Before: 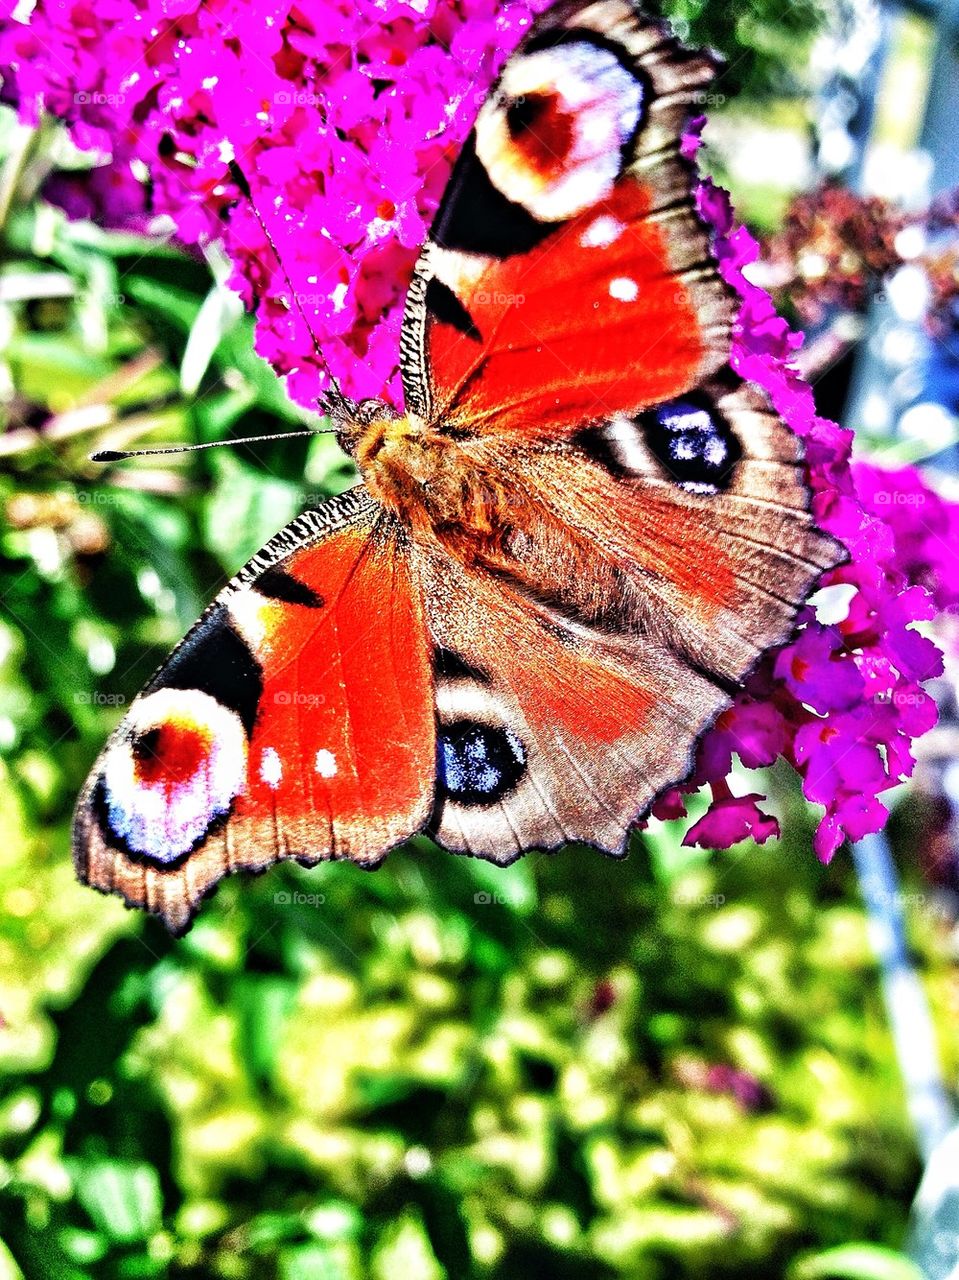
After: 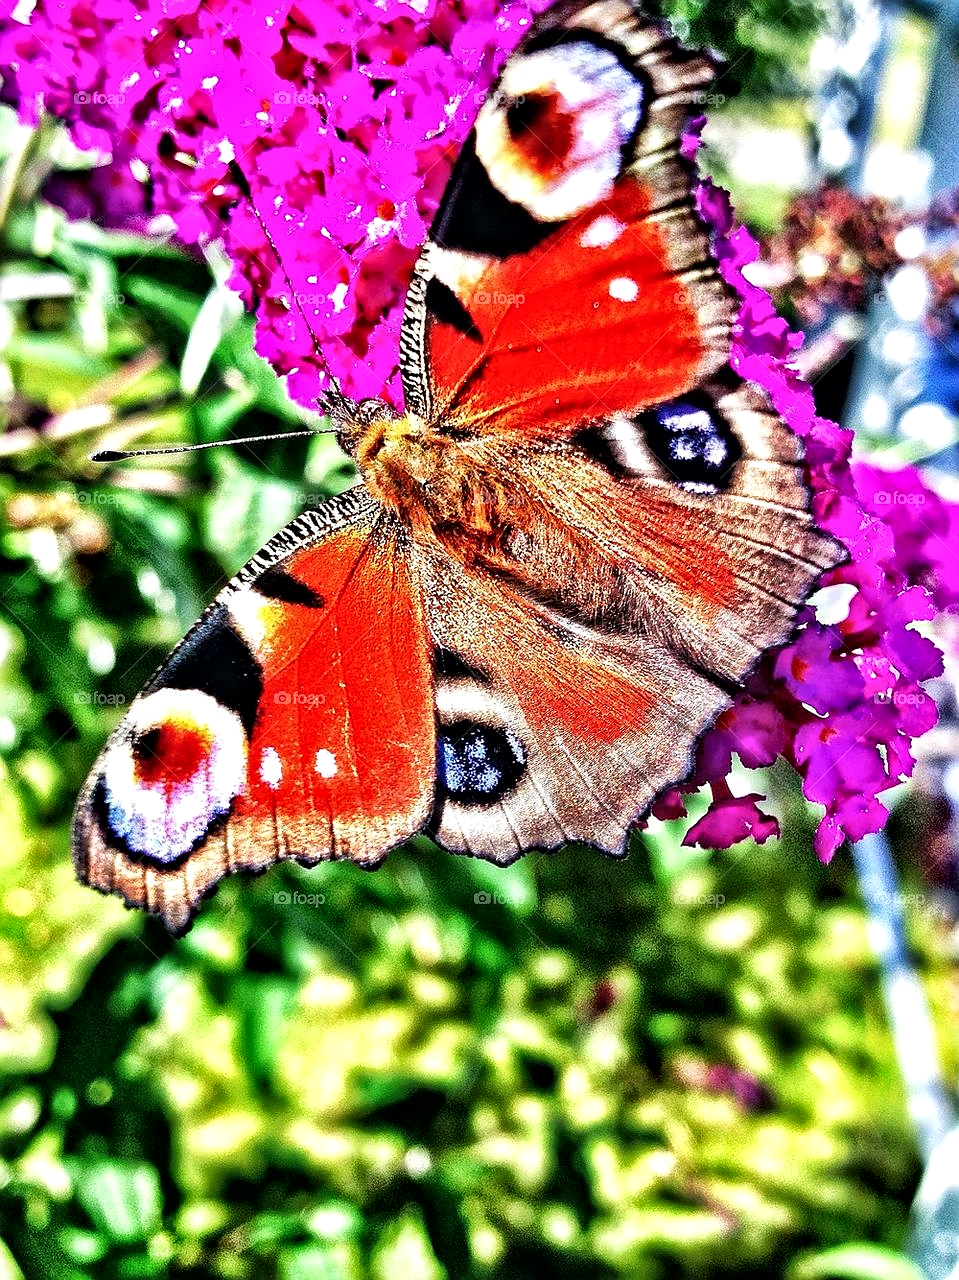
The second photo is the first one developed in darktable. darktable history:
sharpen: radius 0.992
local contrast: mode bilateral grid, contrast 20, coarseness 19, detail 163%, midtone range 0.2
